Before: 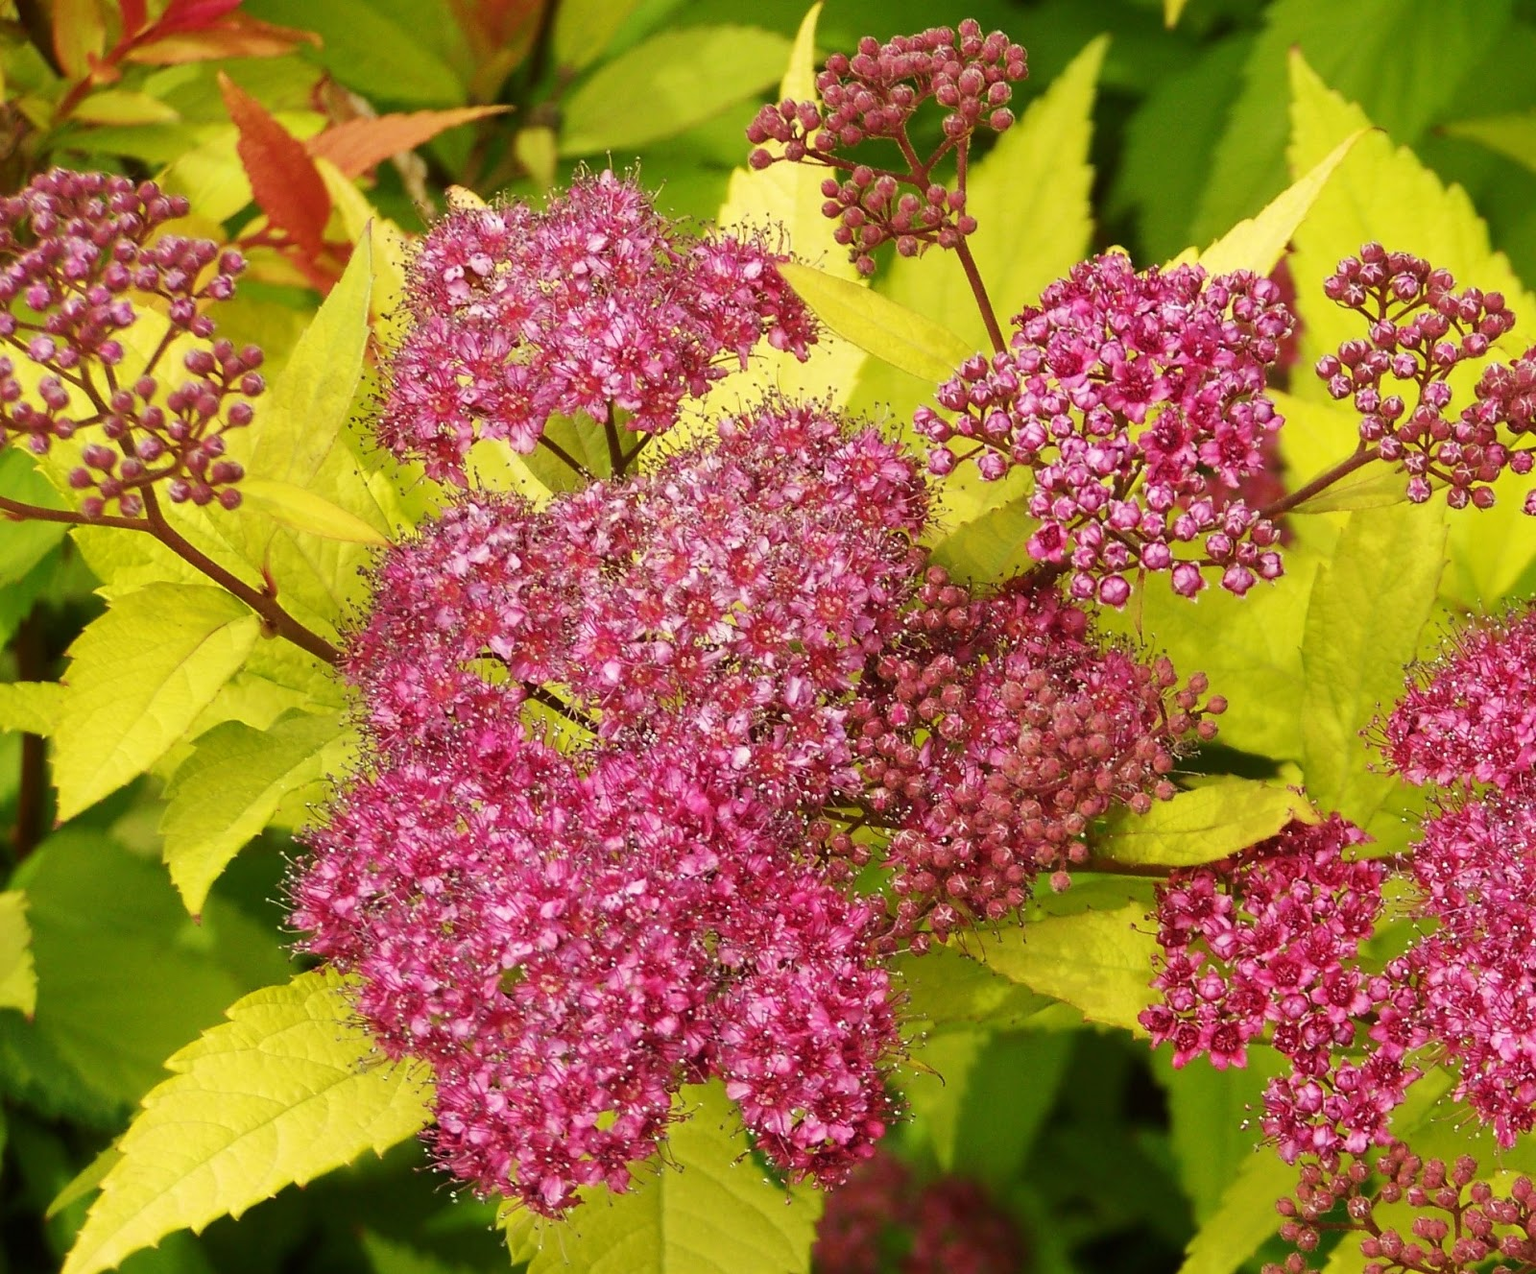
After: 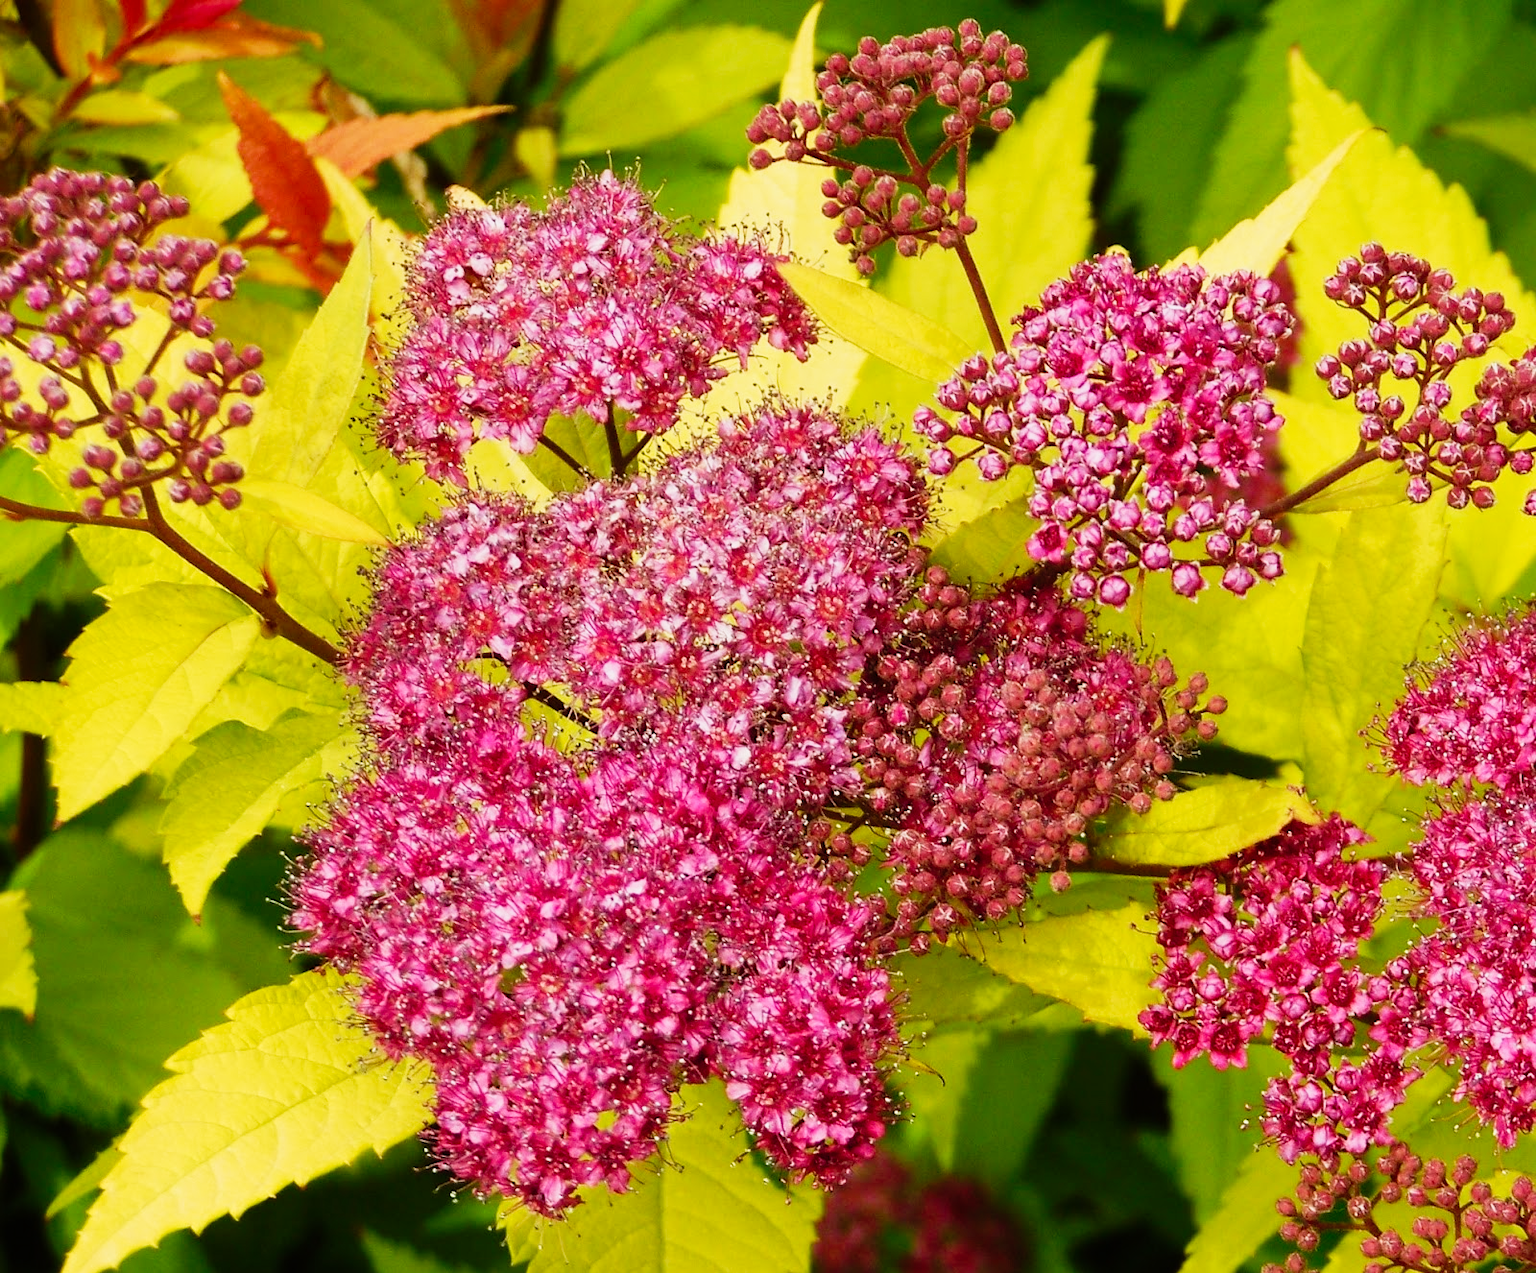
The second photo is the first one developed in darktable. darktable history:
tone curve: curves: ch0 [(0, 0) (0.128, 0.068) (0.292, 0.274) (0.46, 0.482) (0.653, 0.717) (0.819, 0.869) (0.998, 0.969)]; ch1 [(0, 0) (0.384, 0.365) (0.463, 0.45) (0.486, 0.486) (0.503, 0.504) (0.517, 0.517) (0.549, 0.572) (0.583, 0.615) (0.672, 0.699) (0.774, 0.817) (1, 1)]; ch2 [(0, 0) (0.374, 0.344) (0.446, 0.443) (0.494, 0.5) (0.527, 0.529) (0.565, 0.591) (0.644, 0.682) (1, 1)], preserve colors none
